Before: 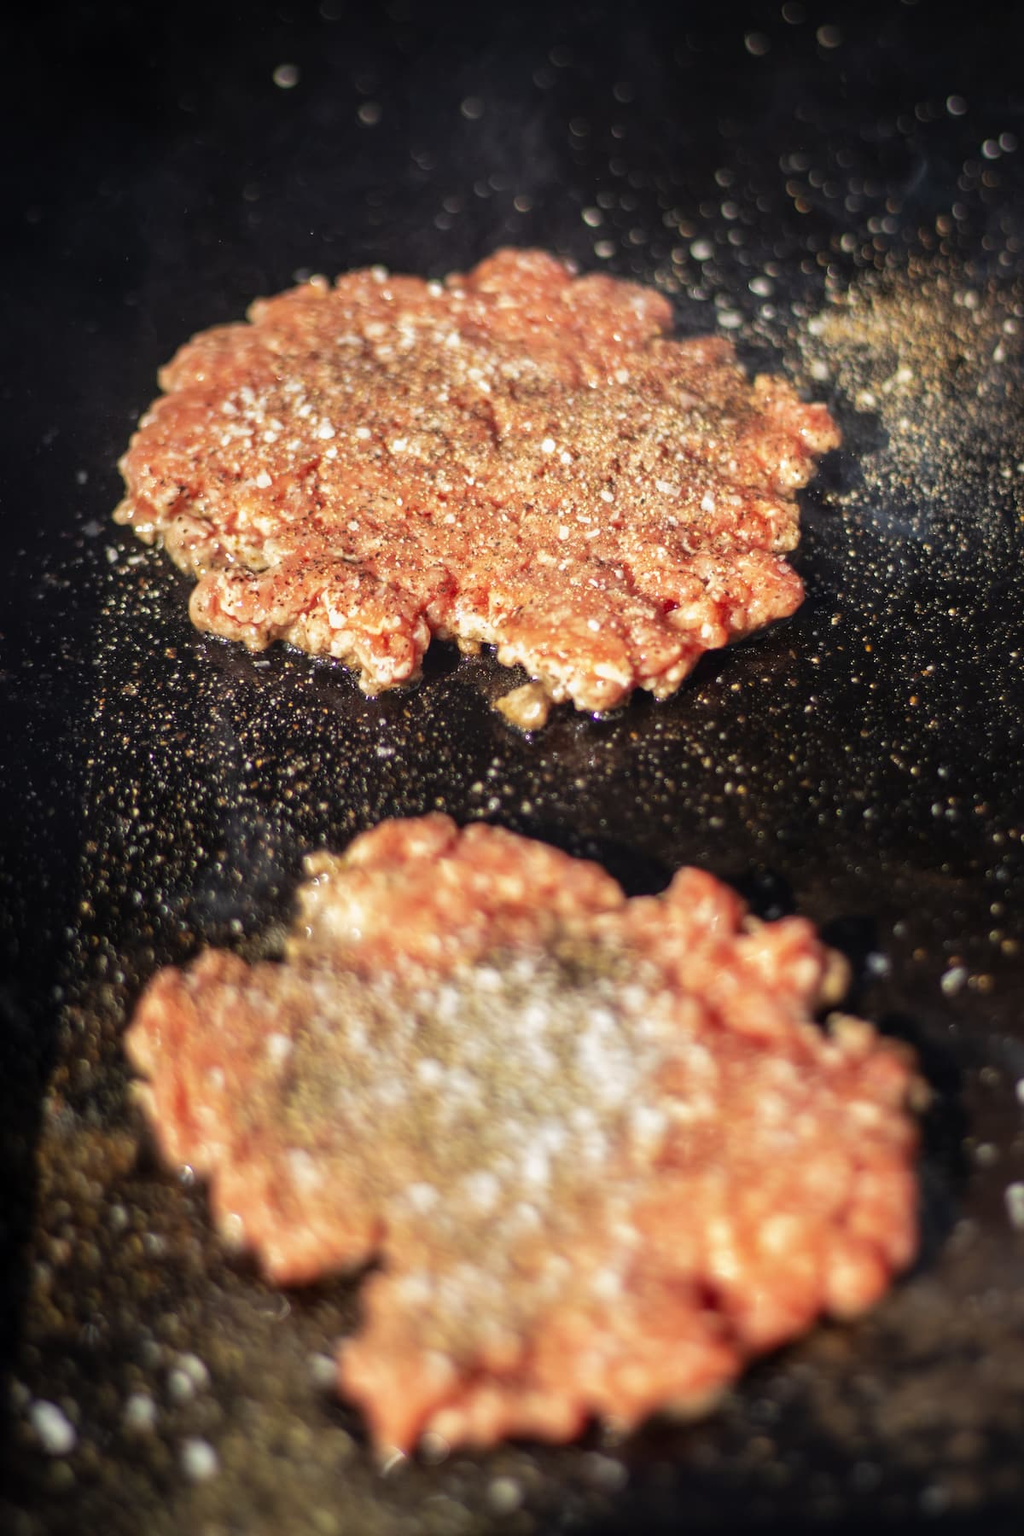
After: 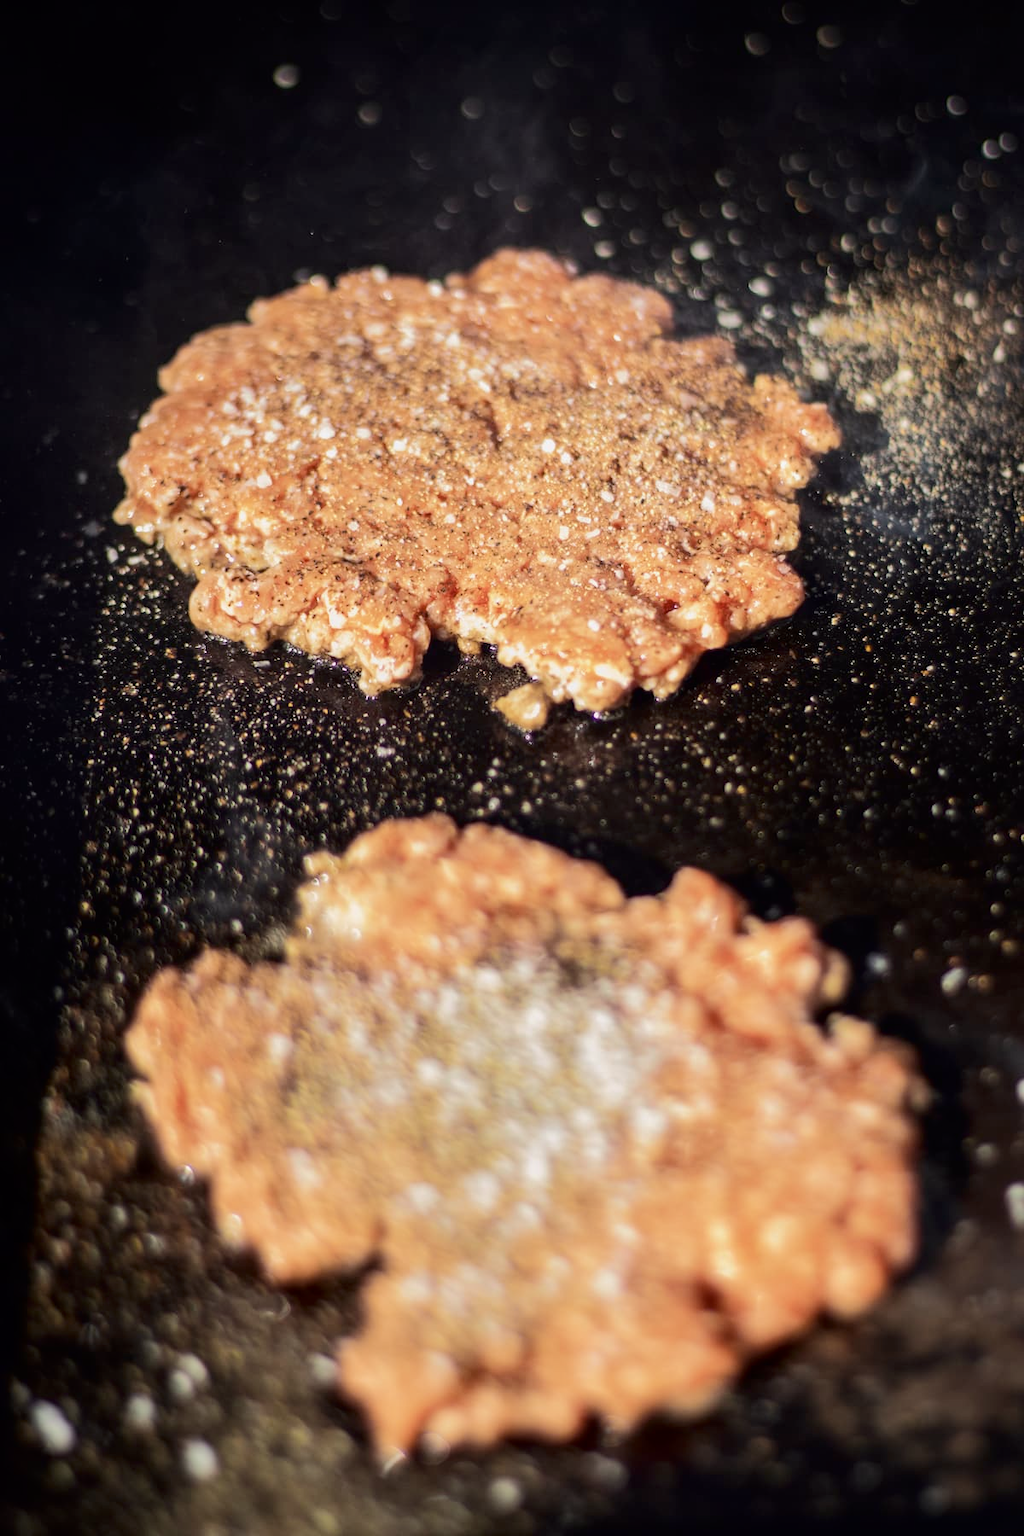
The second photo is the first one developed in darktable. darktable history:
tone curve: curves: ch0 [(0, 0) (0.052, 0.018) (0.236, 0.207) (0.41, 0.417) (0.485, 0.518) (0.54, 0.584) (0.625, 0.666) (0.845, 0.828) (0.994, 0.964)]; ch1 [(0, 0) (0.136, 0.146) (0.317, 0.34) (0.382, 0.408) (0.434, 0.441) (0.472, 0.479) (0.498, 0.501) (0.557, 0.558) (0.616, 0.59) (0.739, 0.7) (1, 1)]; ch2 [(0, 0) (0.352, 0.403) (0.447, 0.466) (0.482, 0.482) (0.528, 0.526) (0.586, 0.577) (0.618, 0.621) (0.785, 0.747) (1, 1)], color space Lab, independent channels, preserve colors none
